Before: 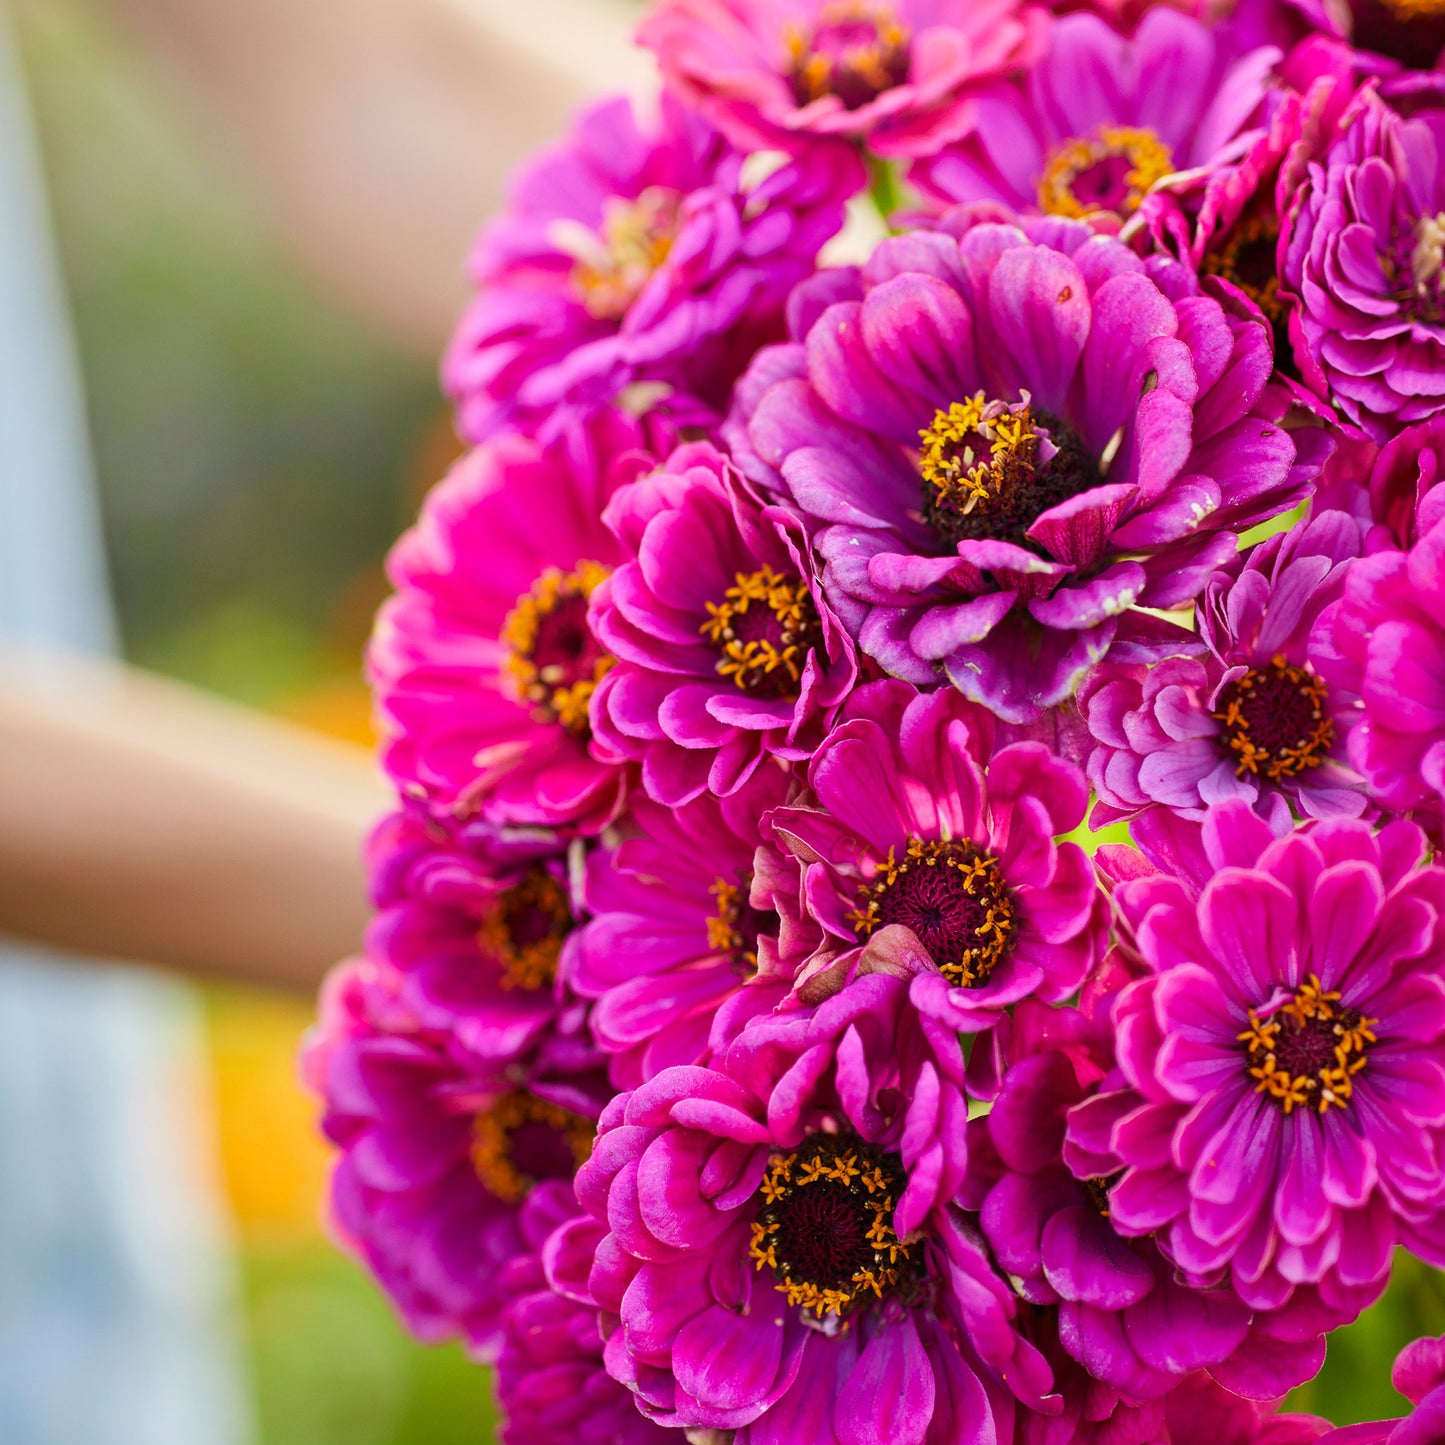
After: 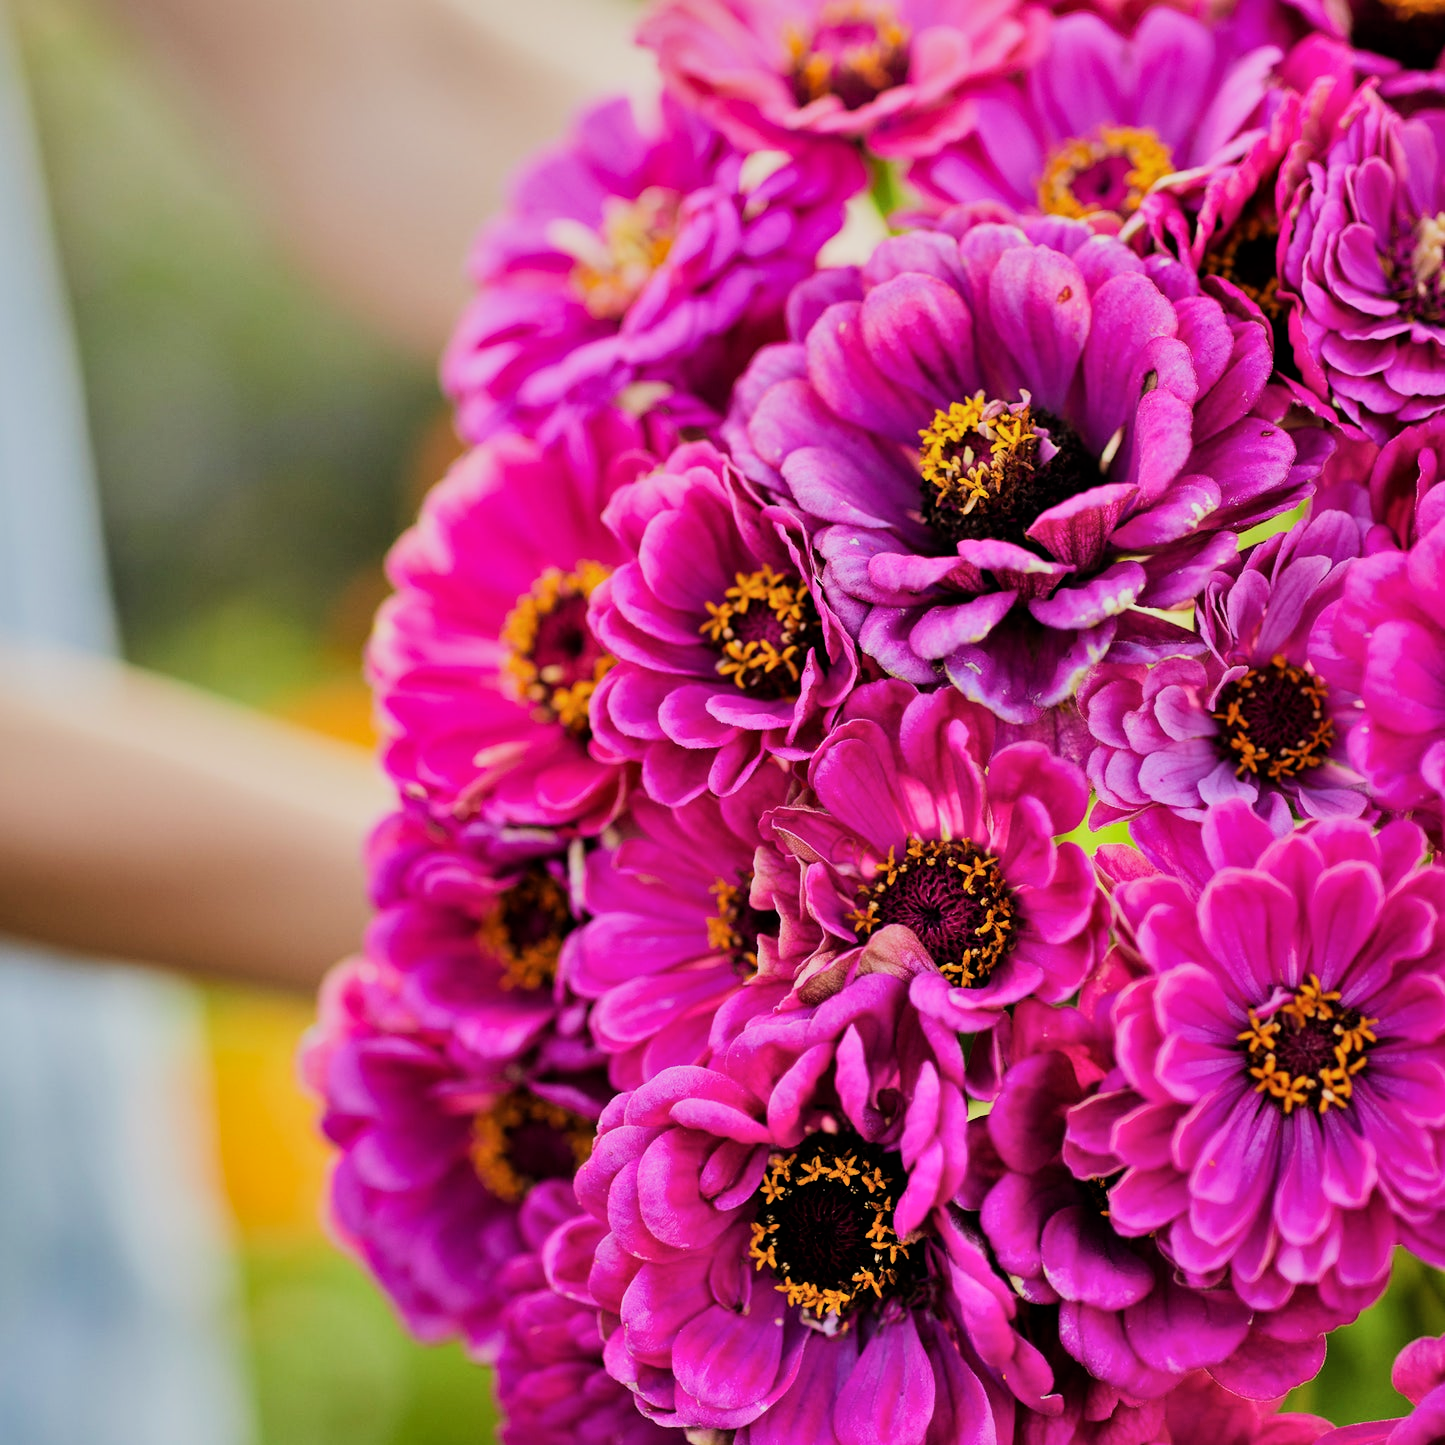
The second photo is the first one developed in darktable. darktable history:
filmic rgb: black relative exposure -5.08 EV, white relative exposure 3.99 EV, hardness 2.88, contrast 1.301
shadows and highlights: shadows 59.73, soften with gaussian
color calibration: illuminant same as pipeline (D50), adaptation none (bypass), x 0.333, y 0.334, temperature 5017.94 K
